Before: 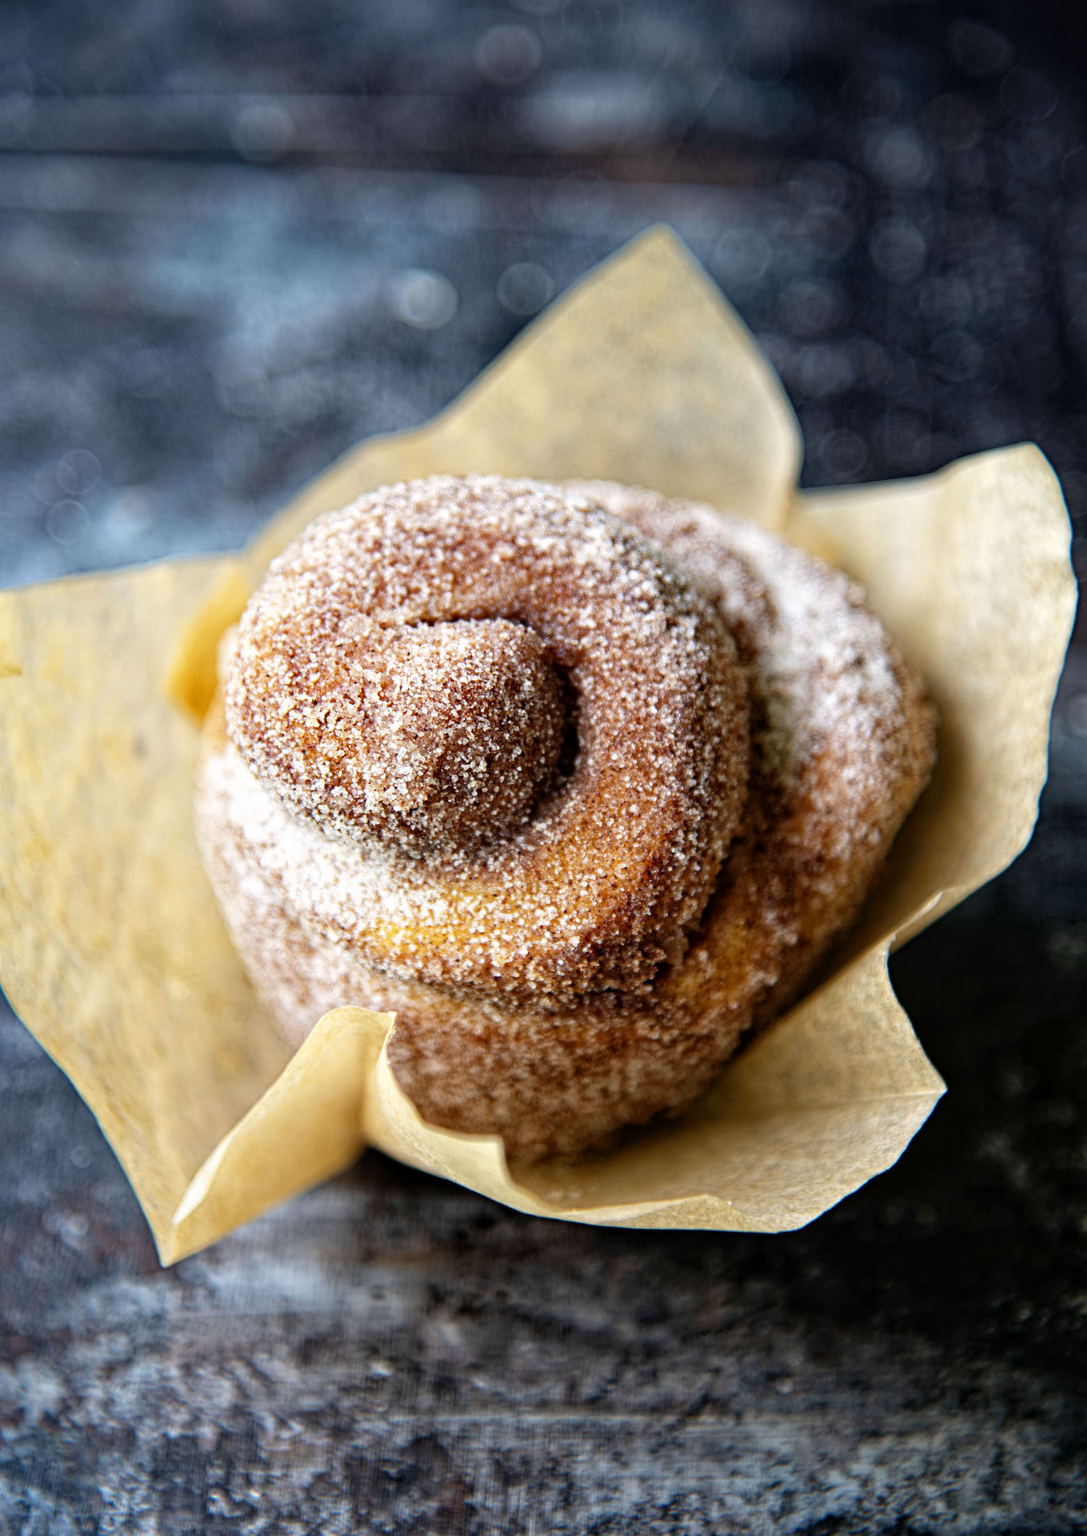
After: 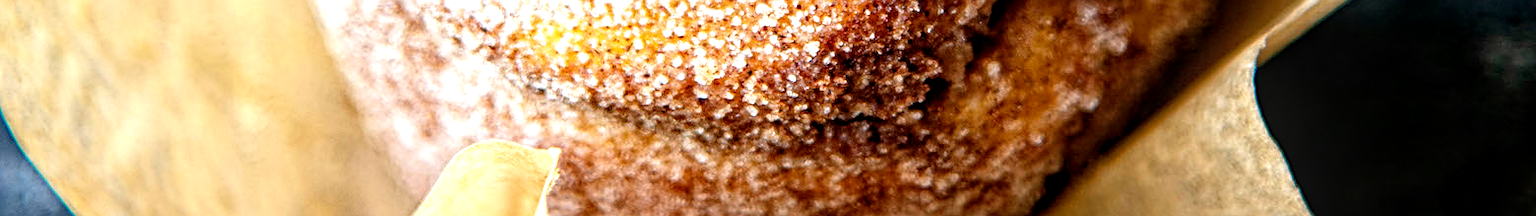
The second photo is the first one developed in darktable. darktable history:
crop and rotate: top 59.084%, bottom 30.916%
local contrast: on, module defaults
exposure: exposure 0.367 EV, compensate highlight preservation false
sharpen: on, module defaults
